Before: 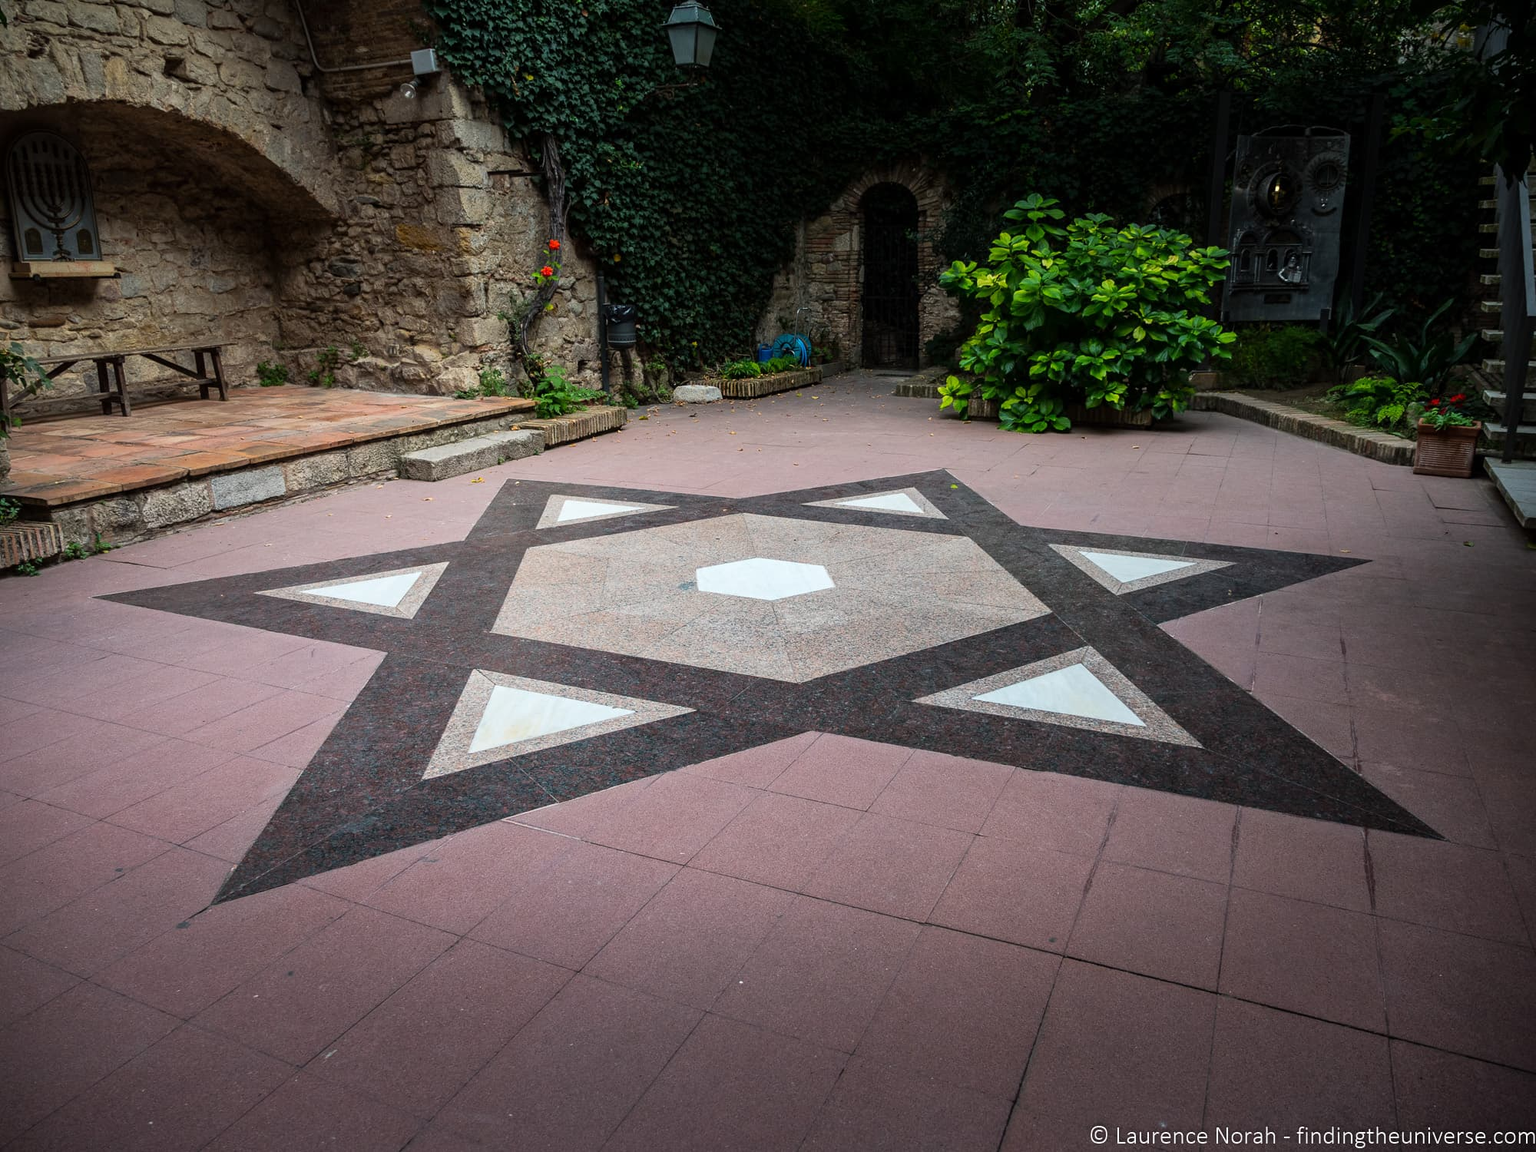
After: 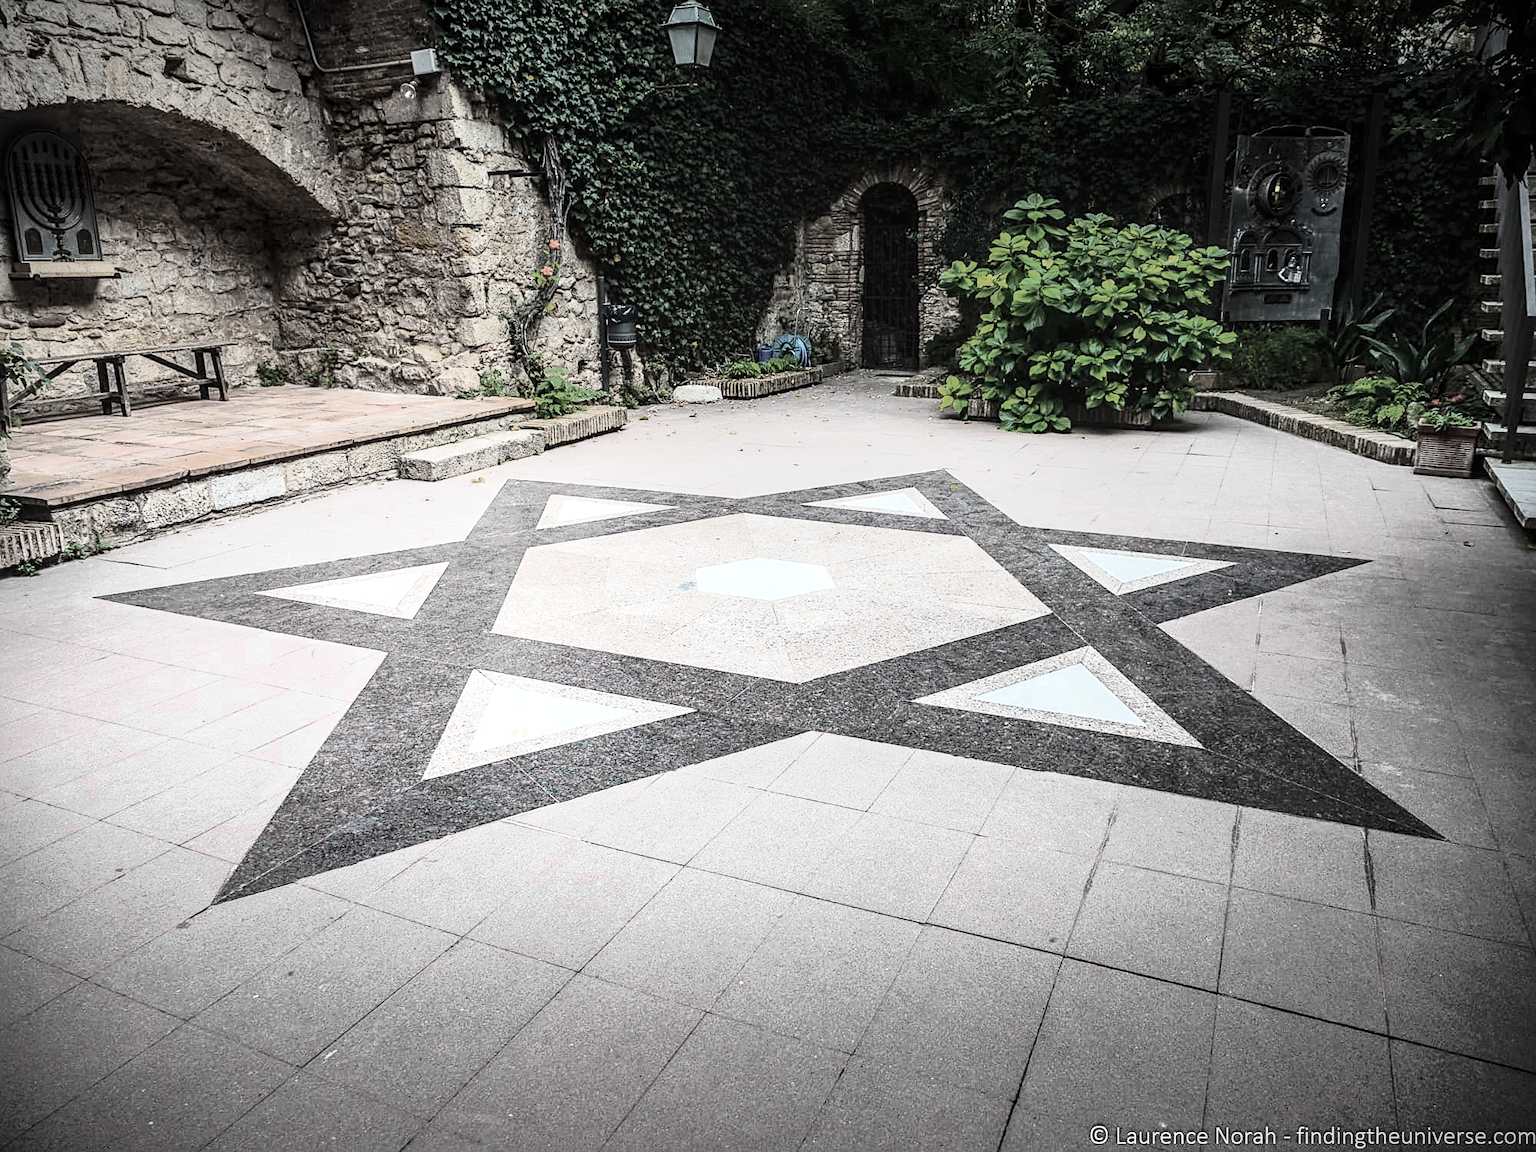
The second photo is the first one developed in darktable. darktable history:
tone equalizer: on, module defaults
tone curve: curves: ch0 [(0, 0) (0.003, 0.003) (0.011, 0.013) (0.025, 0.029) (0.044, 0.052) (0.069, 0.081) (0.1, 0.116) (0.136, 0.158) (0.177, 0.207) (0.224, 0.268) (0.277, 0.373) (0.335, 0.465) (0.399, 0.565) (0.468, 0.674) (0.543, 0.79) (0.623, 0.853) (0.709, 0.918) (0.801, 0.956) (0.898, 0.977) (1, 1)], color space Lab, independent channels, preserve colors none
local contrast: on, module defaults
vignetting: fall-off start 100.17%, width/height ratio 1.321
exposure: exposure 0.74 EV, compensate highlight preservation false
color correction: highlights b* 0.001, saturation 0.986
sharpen: on, module defaults
color zones: curves: ch0 [(0, 0.487) (0.241, 0.395) (0.434, 0.373) (0.658, 0.412) (0.838, 0.487)]; ch1 [(0, 0) (0.053, 0.053) (0.211, 0.202) (0.579, 0.259) (0.781, 0.241)]
